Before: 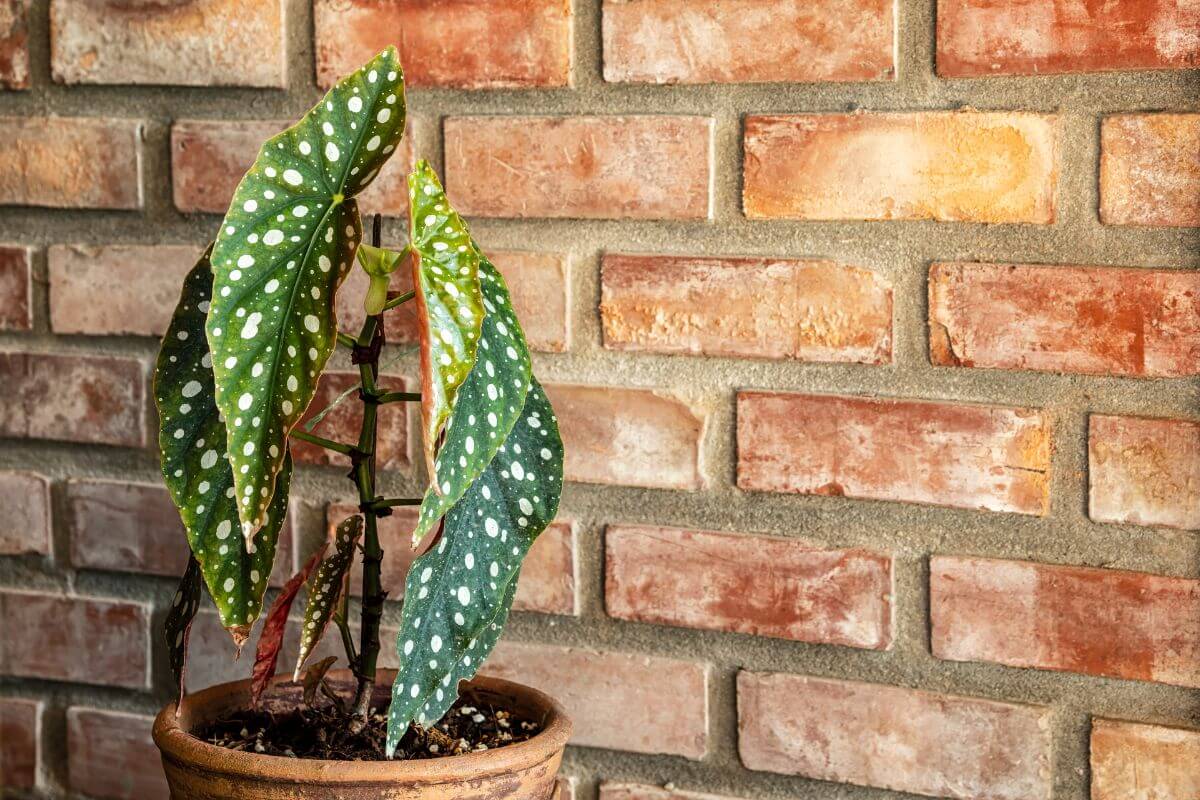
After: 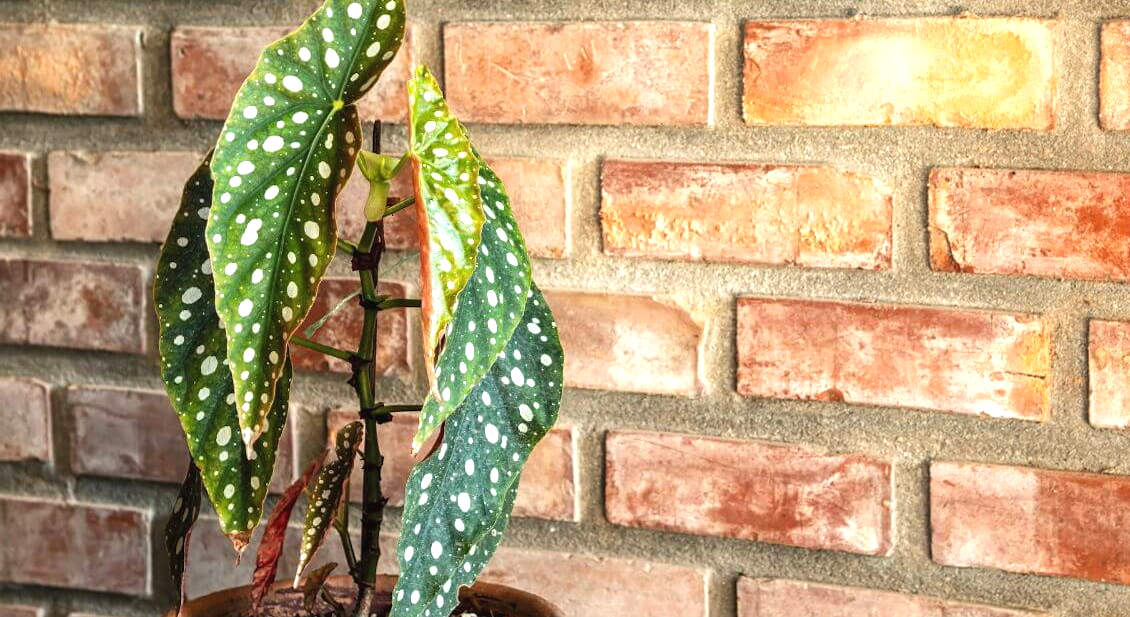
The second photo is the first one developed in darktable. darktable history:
crop and rotate: angle 0.057°, top 11.802%, right 5.688%, bottom 10.949%
exposure: black level correction -0.001, exposure 0.534 EV, compensate exposure bias true, compensate highlight preservation false
